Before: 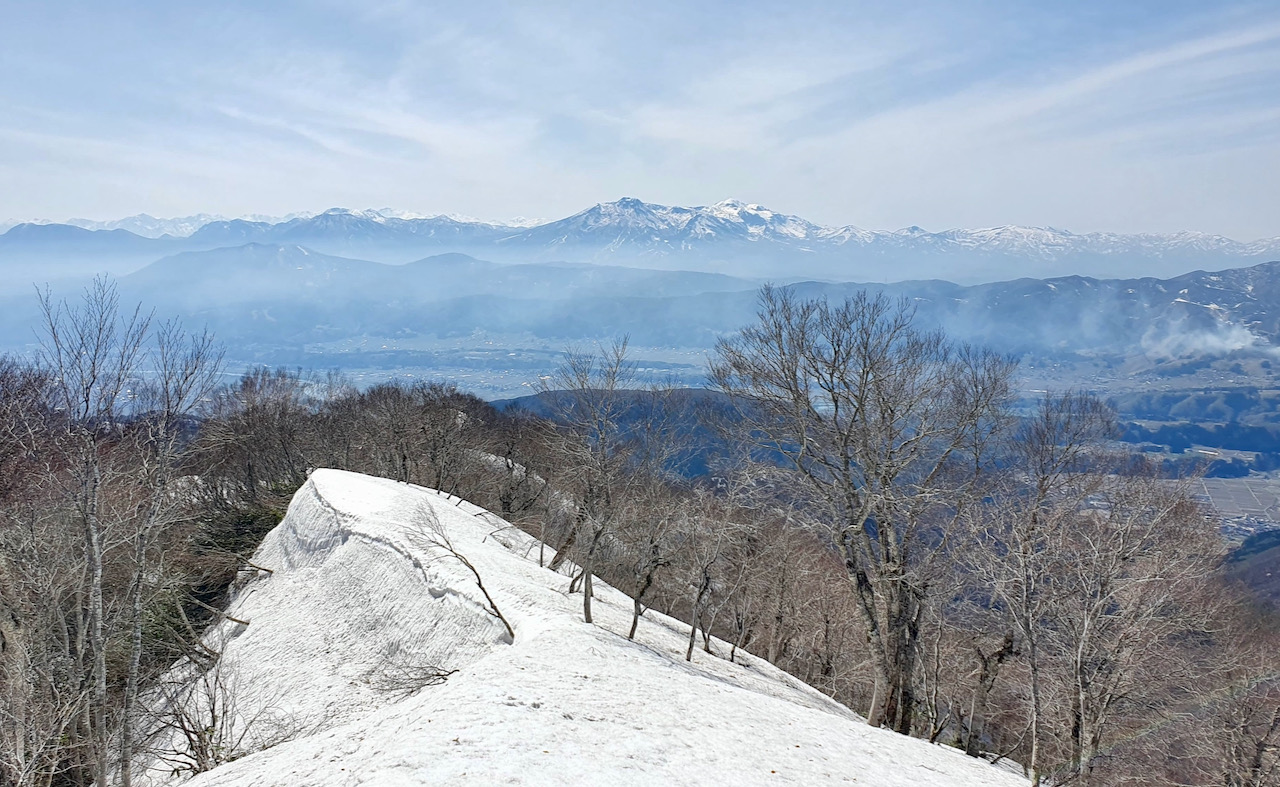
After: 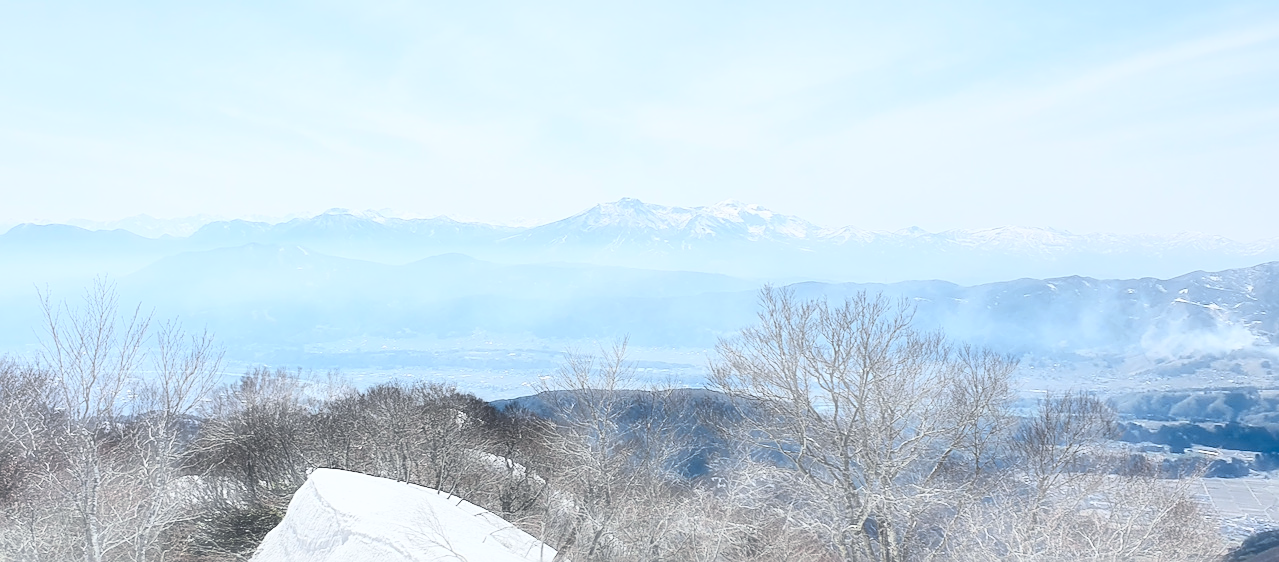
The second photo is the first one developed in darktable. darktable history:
color zones: curves: ch1 [(0.239, 0.552) (0.75, 0.5)]; ch2 [(0.25, 0.462) (0.749, 0.457)], mix 25.94%
crop: bottom 28.576%
sharpen: on, module defaults
contrast brightness saturation: contrast 0.4, brightness 0.05, saturation 0.25
haze removal: strength -0.9, distance 0.225, compatibility mode true, adaptive false
